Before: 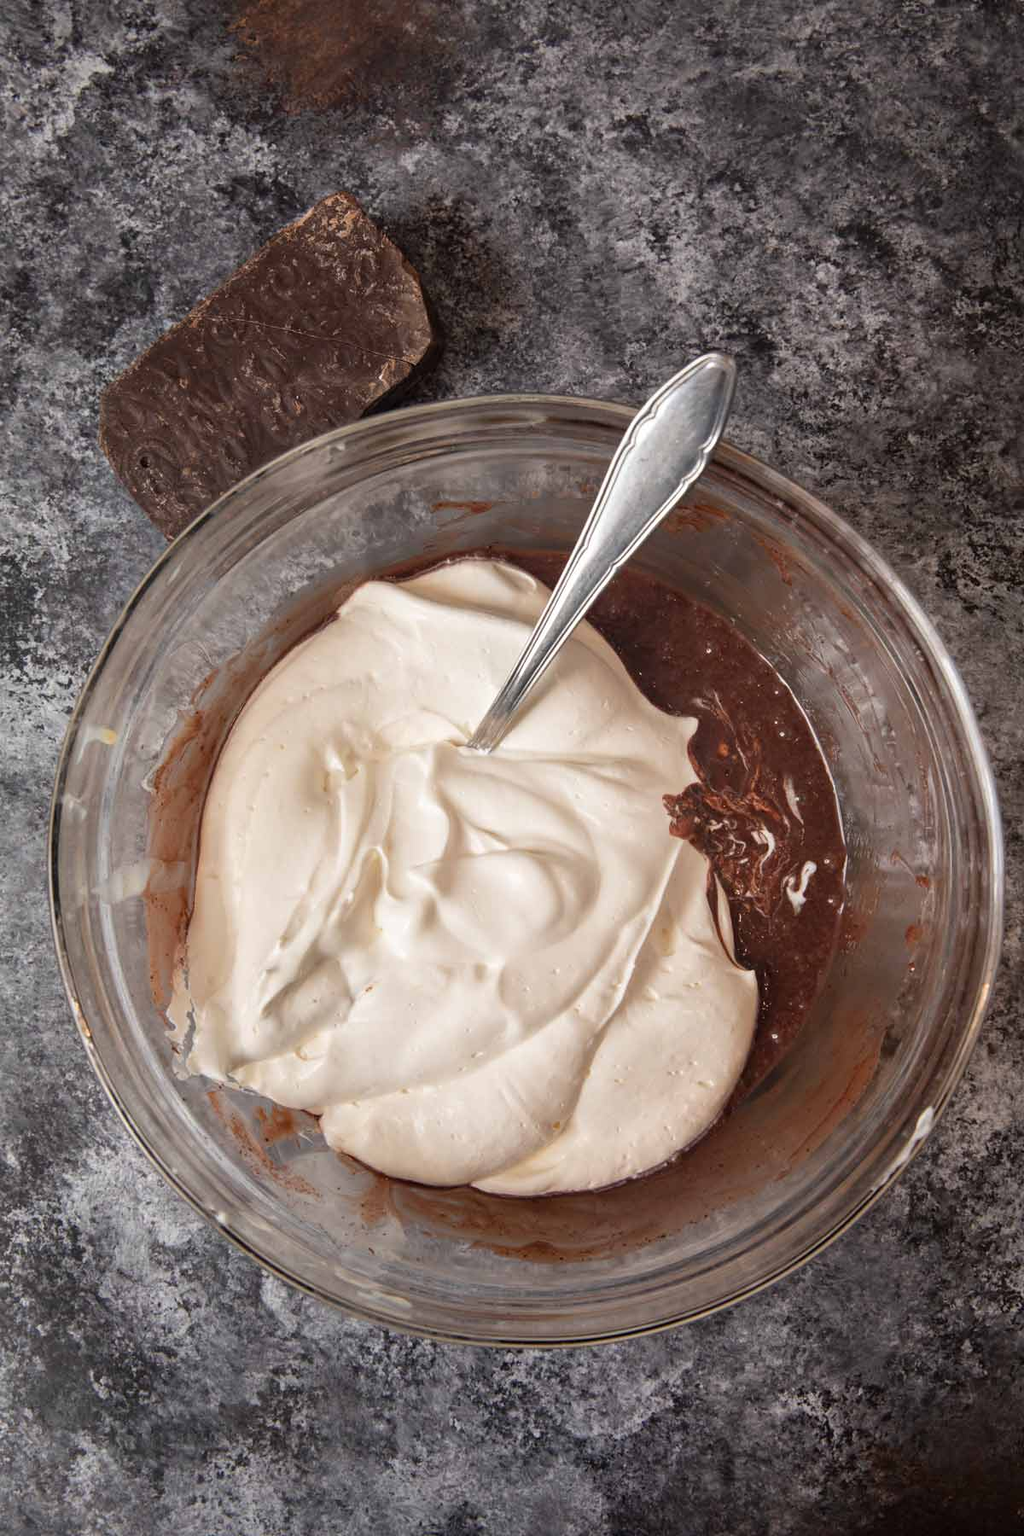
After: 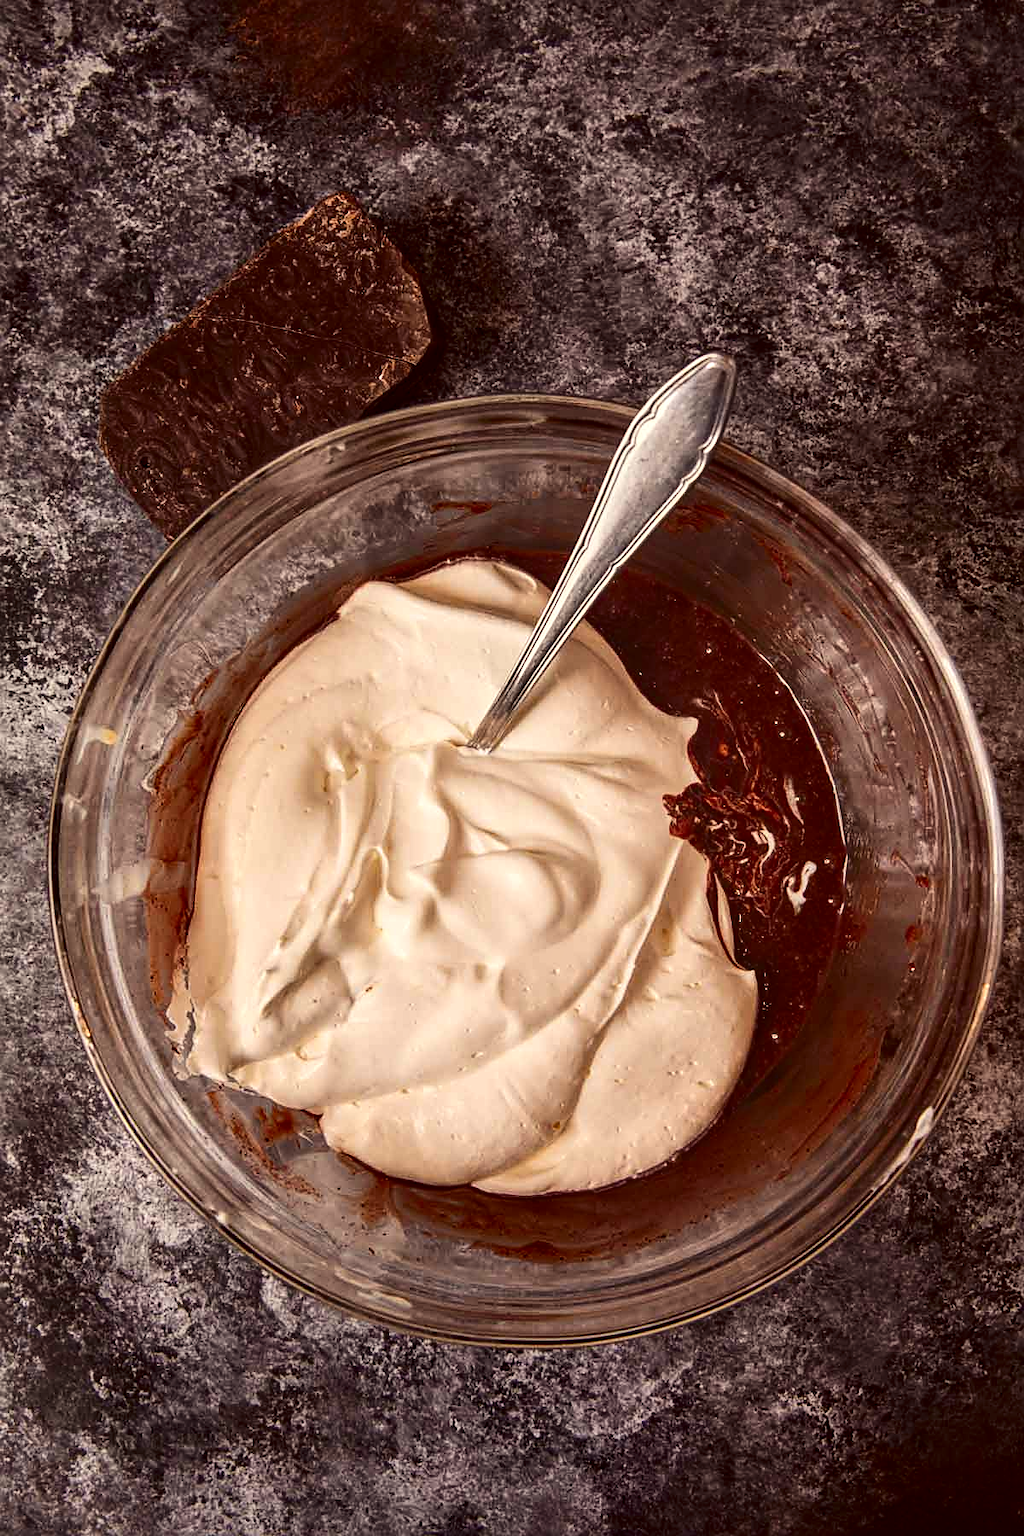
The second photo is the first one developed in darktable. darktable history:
shadows and highlights: shadows 25.6, highlights -23.93
local contrast: on, module defaults
color balance rgb: power › chroma 1.53%, power › hue 27.78°, highlights gain › chroma 2.029%, highlights gain › hue 63.05°, global offset › luminance 0.674%, perceptual saturation grading › global saturation 0.615%
sharpen: on, module defaults
contrast brightness saturation: contrast 0.222, brightness -0.191, saturation 0.231
